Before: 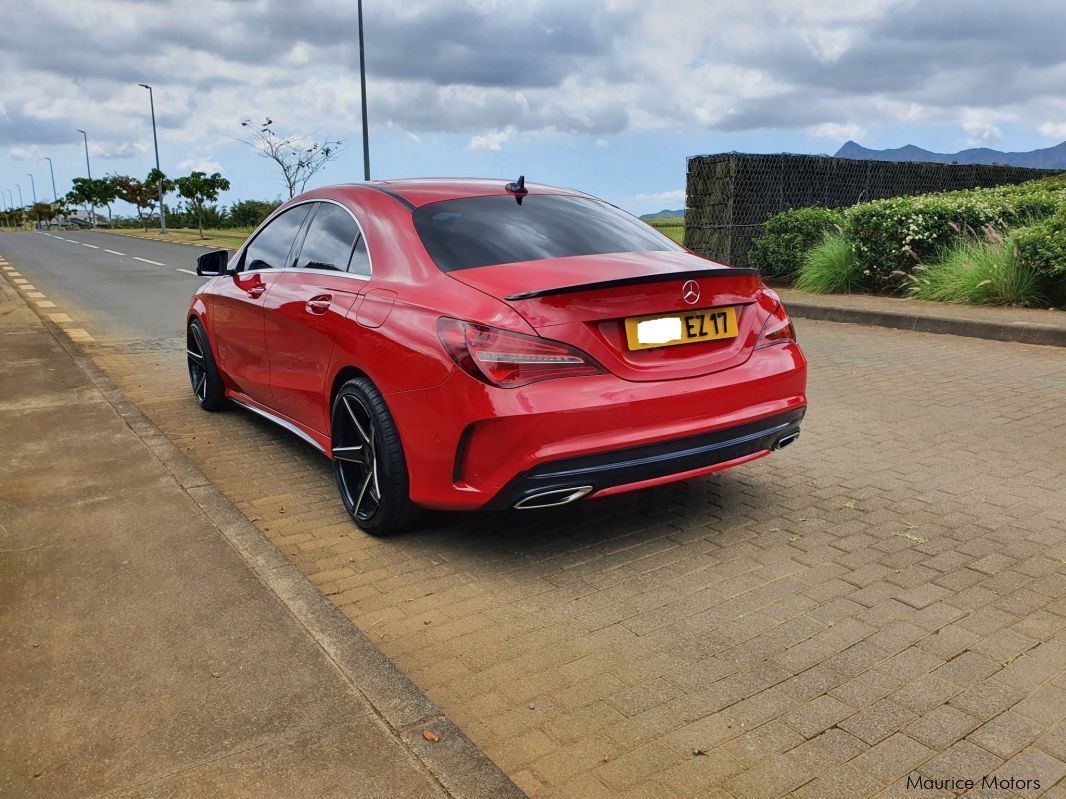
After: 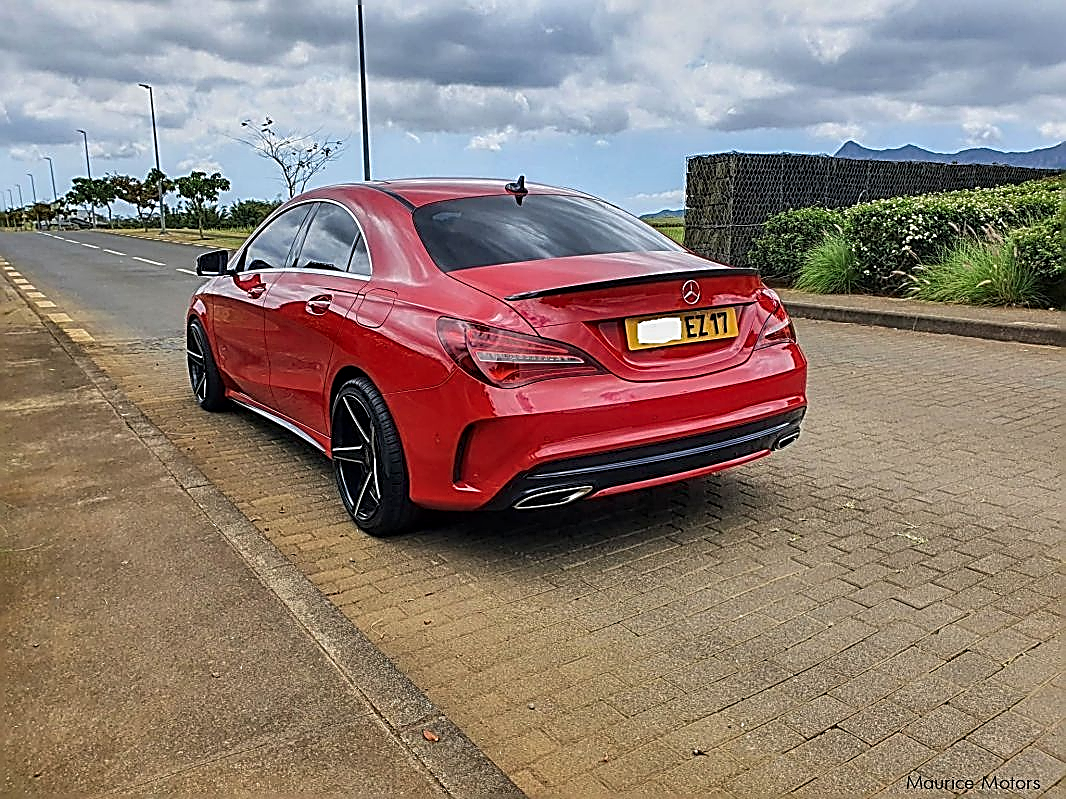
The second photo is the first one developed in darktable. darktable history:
white balance: emerald 1
local contrast: on, module defaults
sharpen: amount 1.861
